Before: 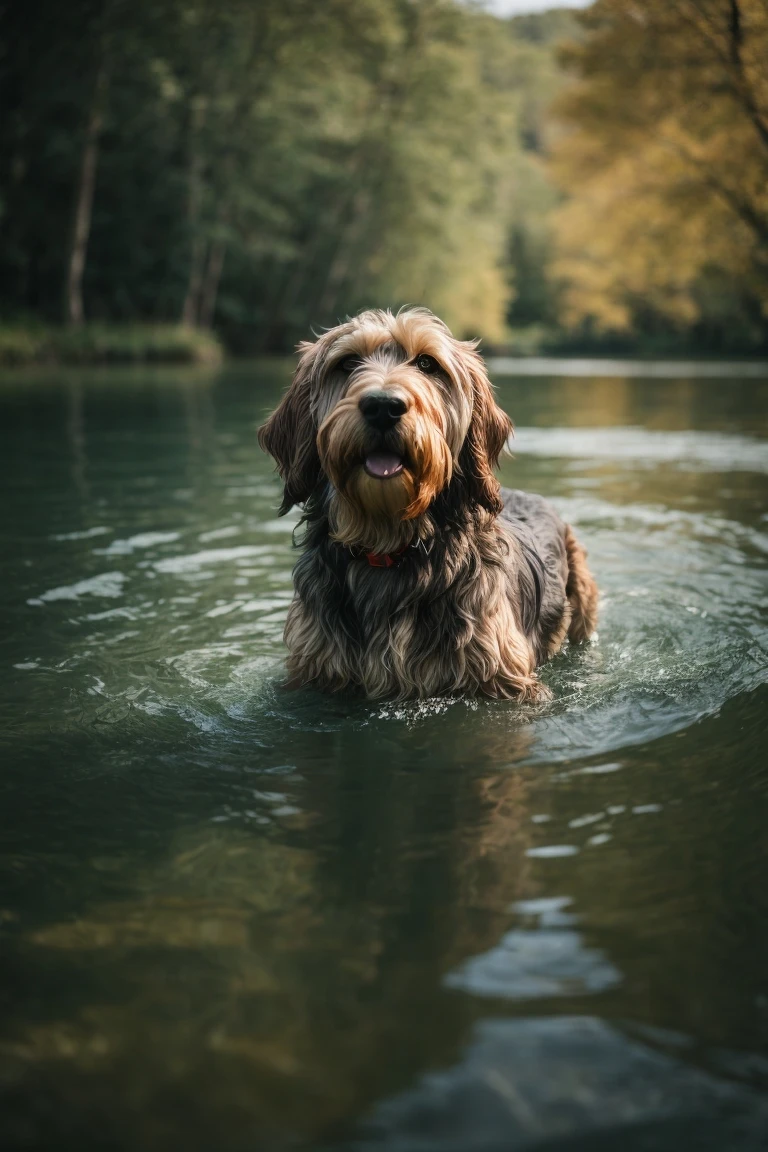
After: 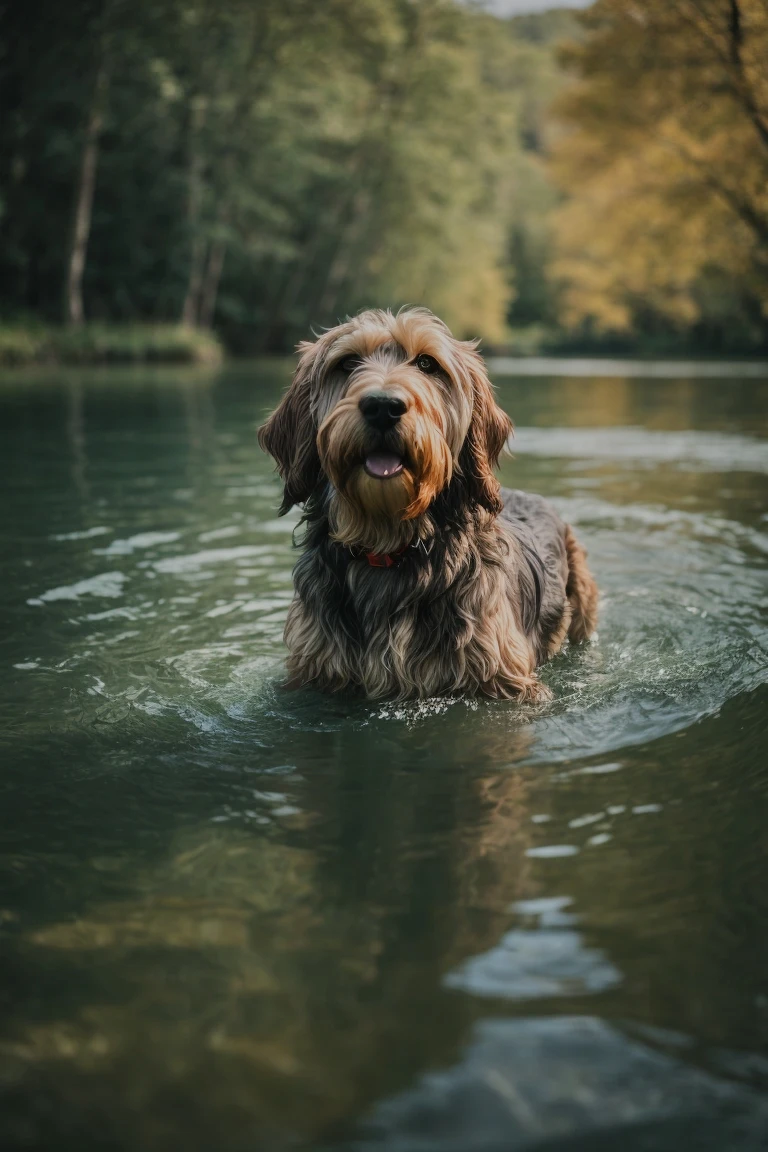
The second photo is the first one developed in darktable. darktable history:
tone equalizer: -8 EV -0.002 EV, -7 EV 0.005 EV, -6 EV -0.008 EV, -5 EV 0.007 EV, -4 EV -0.042 EV, -3 EV -0.233 EV, -2 EV -0.662 EV, -1 EV -0.983 EV, +0 EV -0.969 EV, smoothing diameter 2%, edges refinement/feathering 20, mask exposure compensation -1.57 EV, filter diffusion 5
shadows and highlights: shadows 37.27, highlights -28.18, soften with gaussian
